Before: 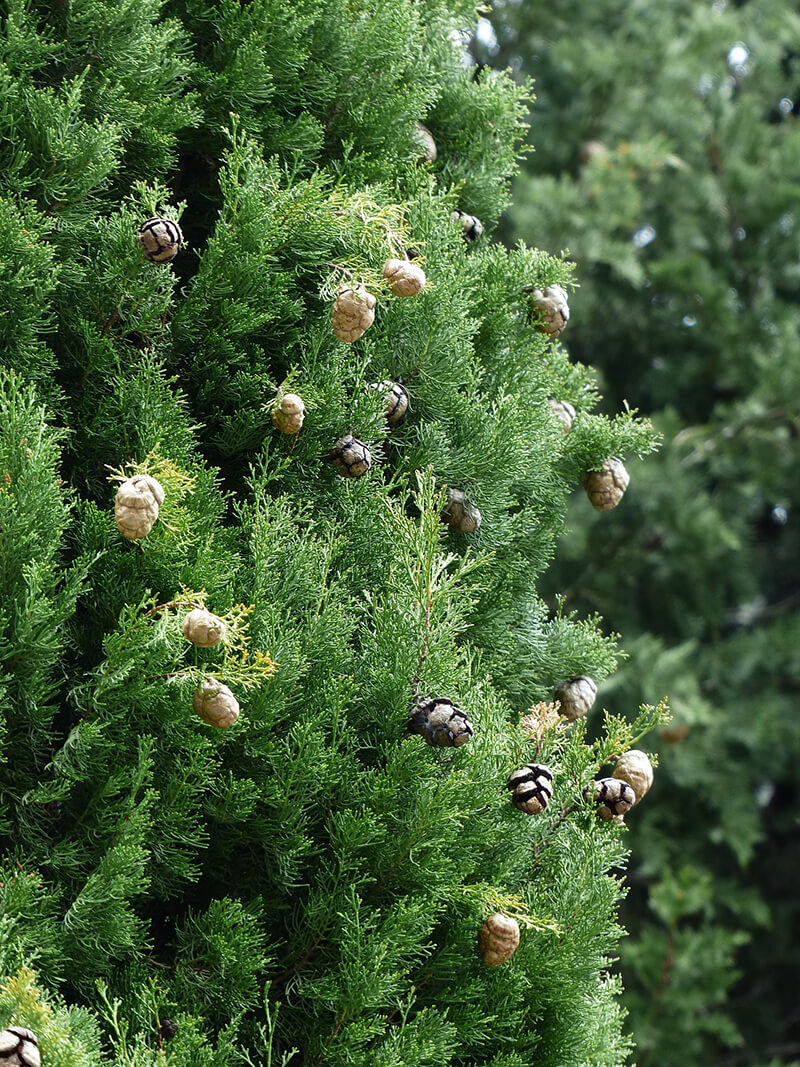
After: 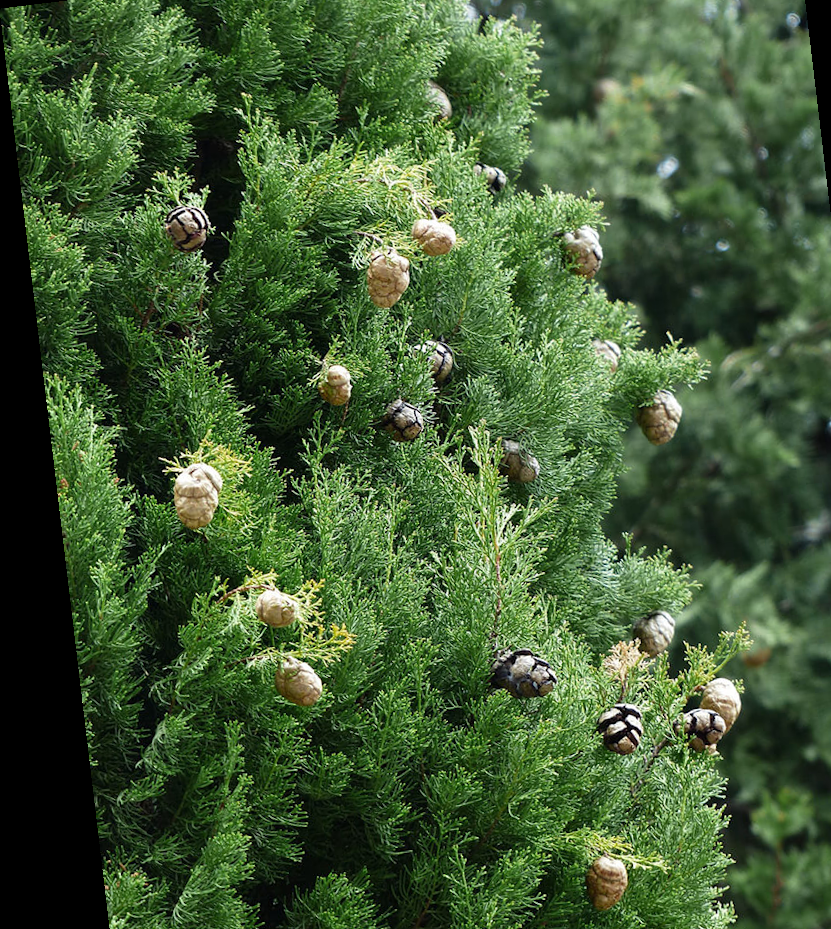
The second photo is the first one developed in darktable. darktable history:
crop: top 7.49%, right 9.717%, bottom 11.943%
rotate and perspective: rotation -6.83°, automatic cropping off
